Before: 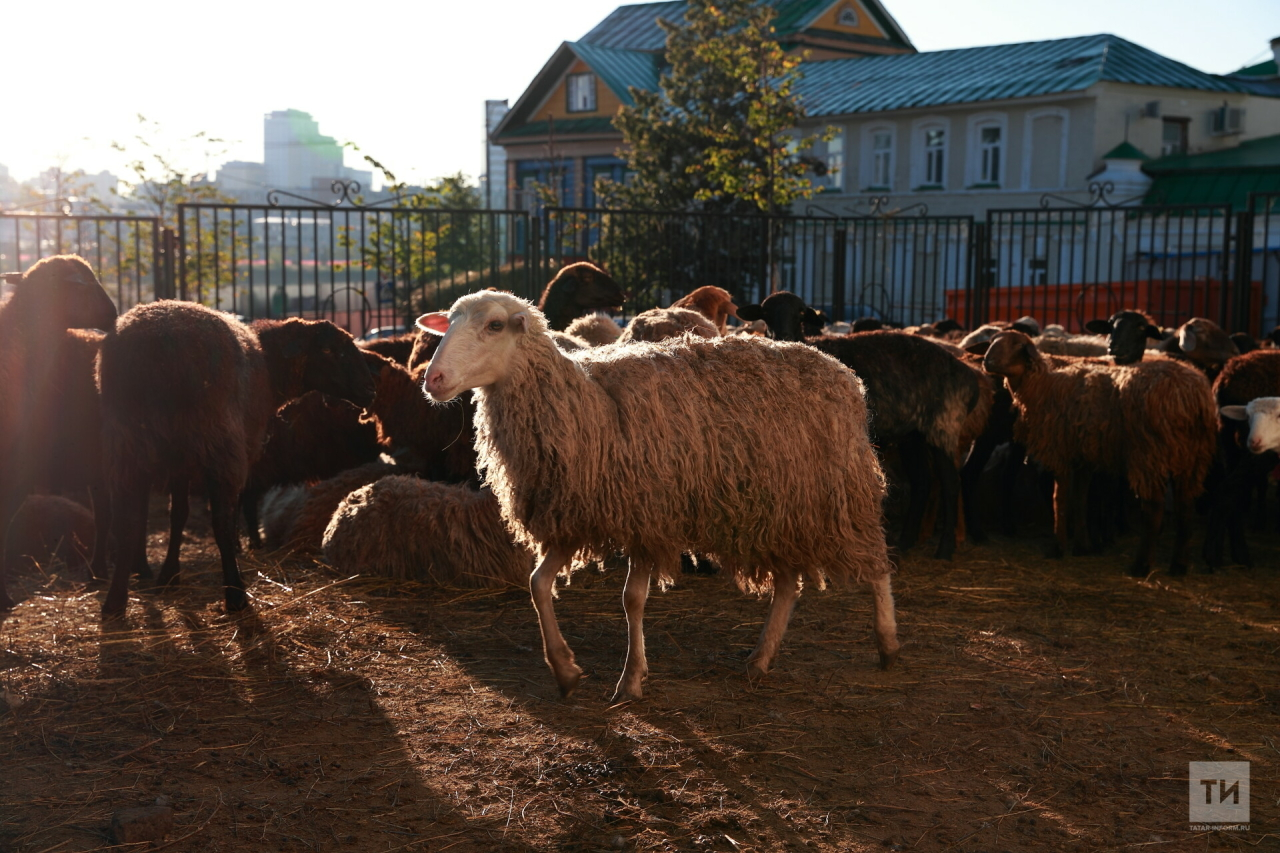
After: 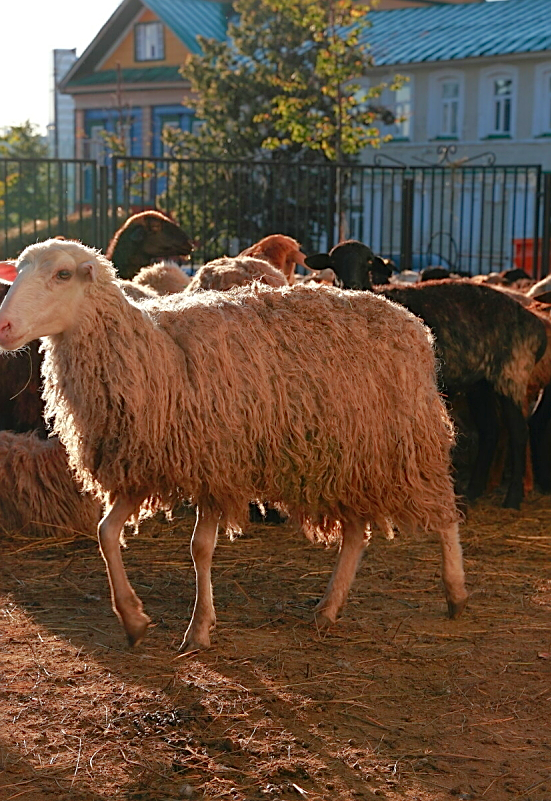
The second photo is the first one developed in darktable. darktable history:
tone curve: curves: ch0 [(0, 0) (0.004, 0.008) (0.077, 0.156) (0.169, 0.29) (0.774, 0.774) (1, 1)], color space Lab, linked channels, preserve colors none
crop: left 33.822%, top 6.072%, right 23.1%
sharpen: on, module defaults
